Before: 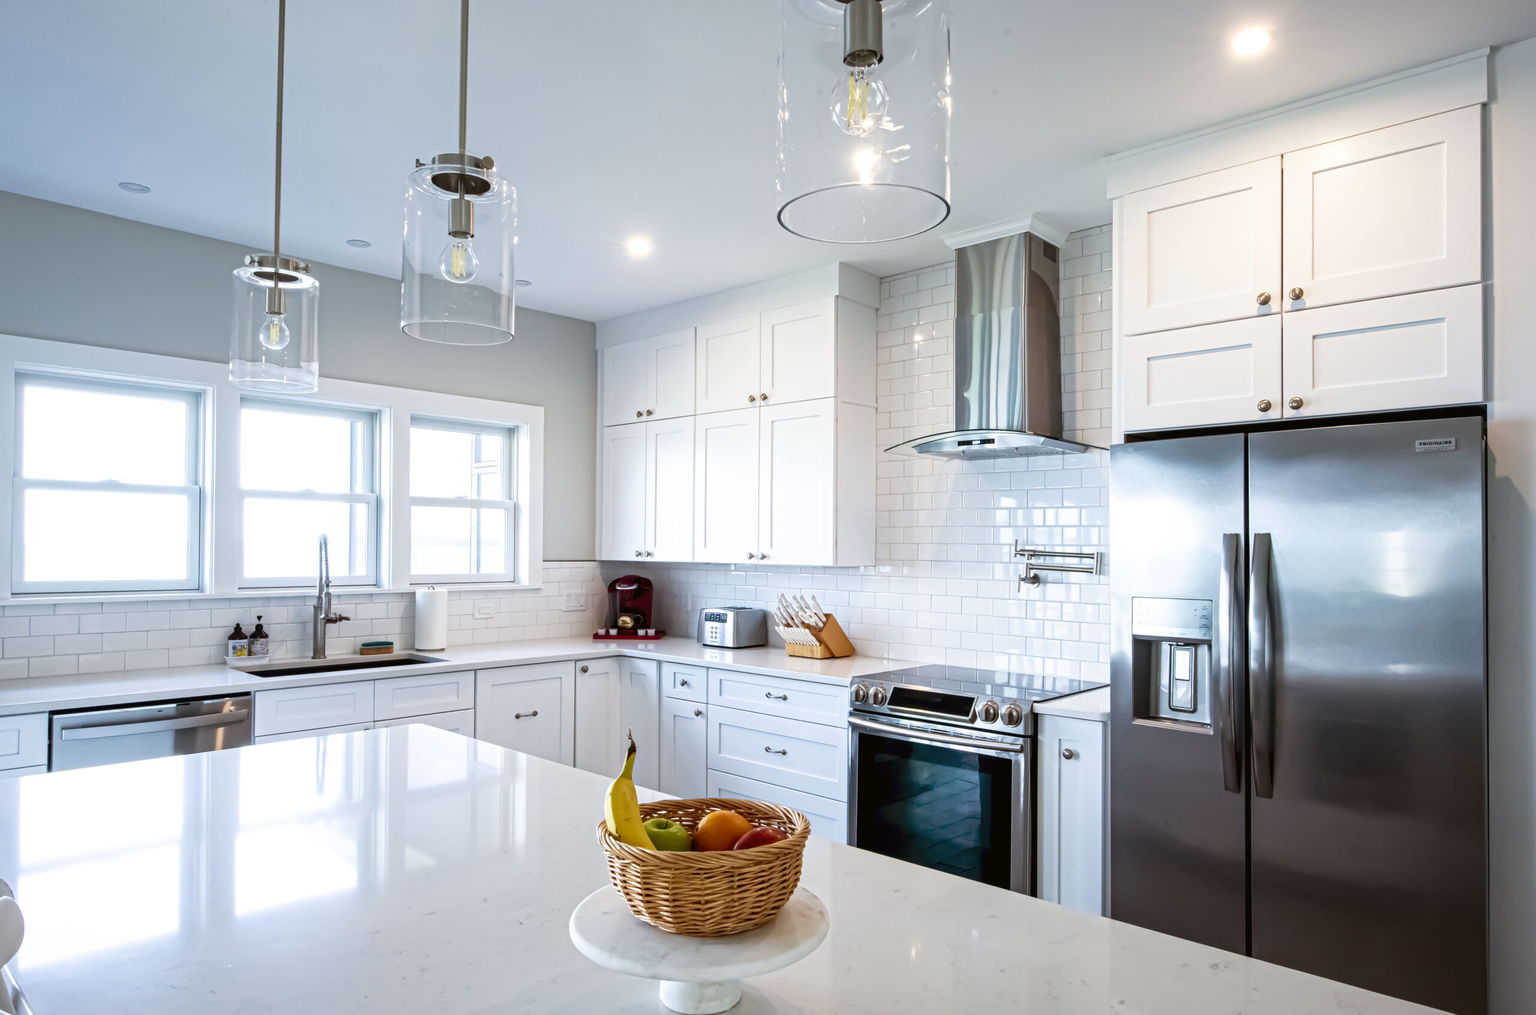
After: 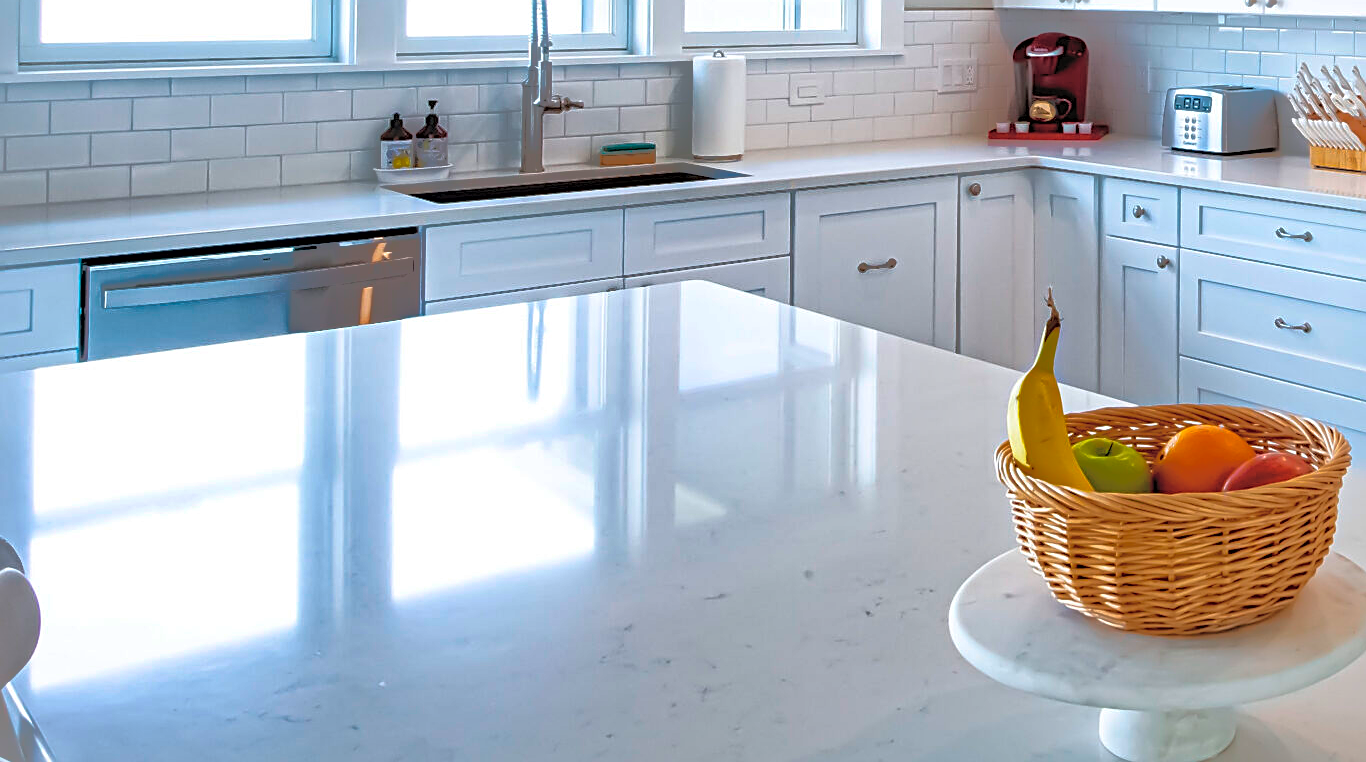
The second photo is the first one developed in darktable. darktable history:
sharpen: on, module defaults
shadows and highlights: shadows 25, highlights -70
contrast brightness saturation: contrast 0.1, brightness 0.3, saturation 0.14
crop and rotate: top 54.778%, right 46.61%, bottom 0.159%
